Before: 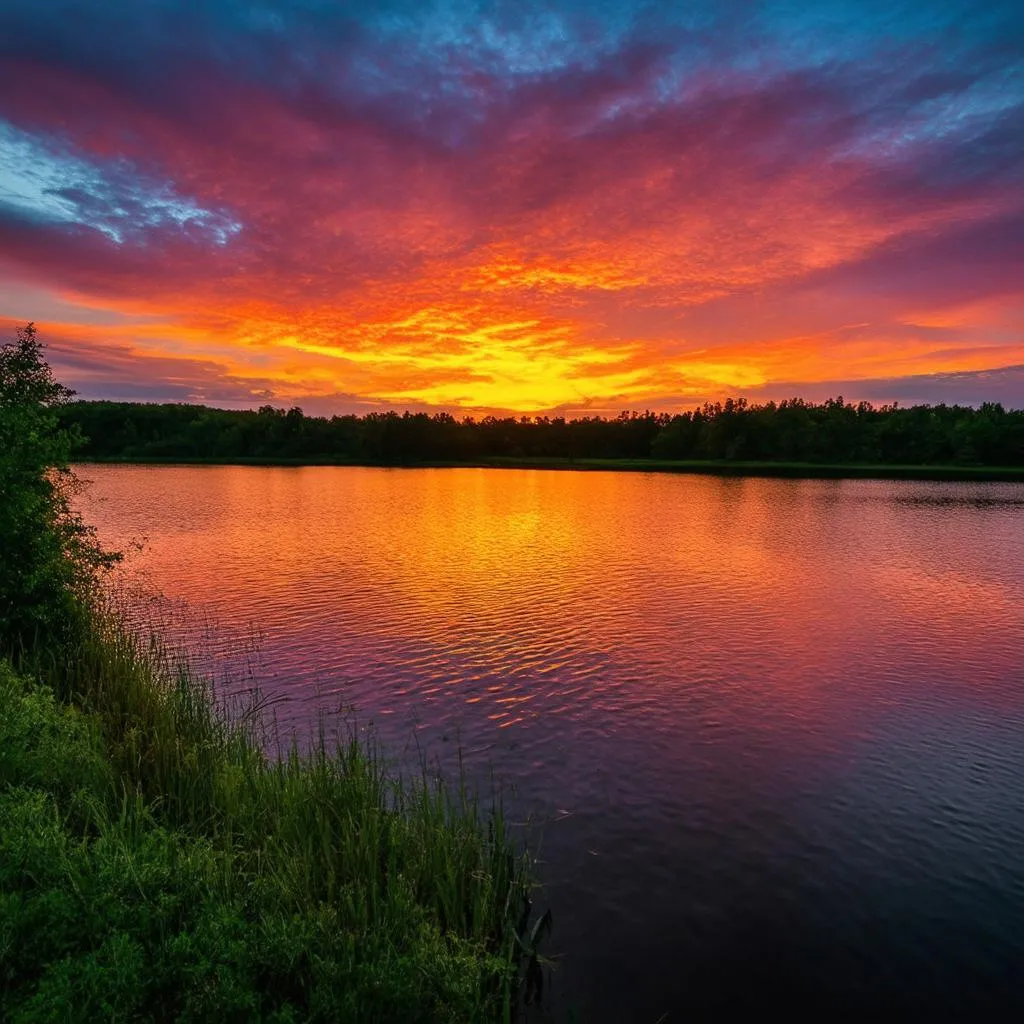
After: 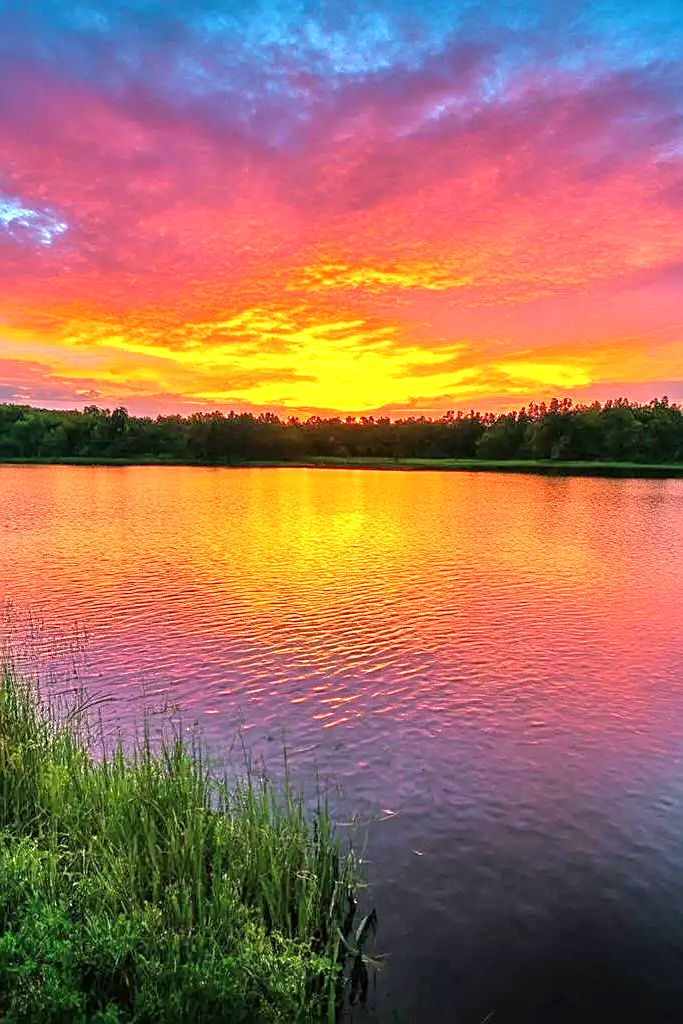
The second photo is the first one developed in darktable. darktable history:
crop: left 17.106%, right 16.128%
exposure: exposure 1.092 EV, compensate highlight preservation false
tone equalizer: -7 EV 0.154 EV, -6 EV 0.608 EV, -5 EV 1.14 EV, -4 EV 1.36 EV, -3 EV 1.18 EV, -2 EV 0.6 EV, -1 EV 0.162 EV, mask exposure compensation -0.491 EV
sharpen: on, module defaults
